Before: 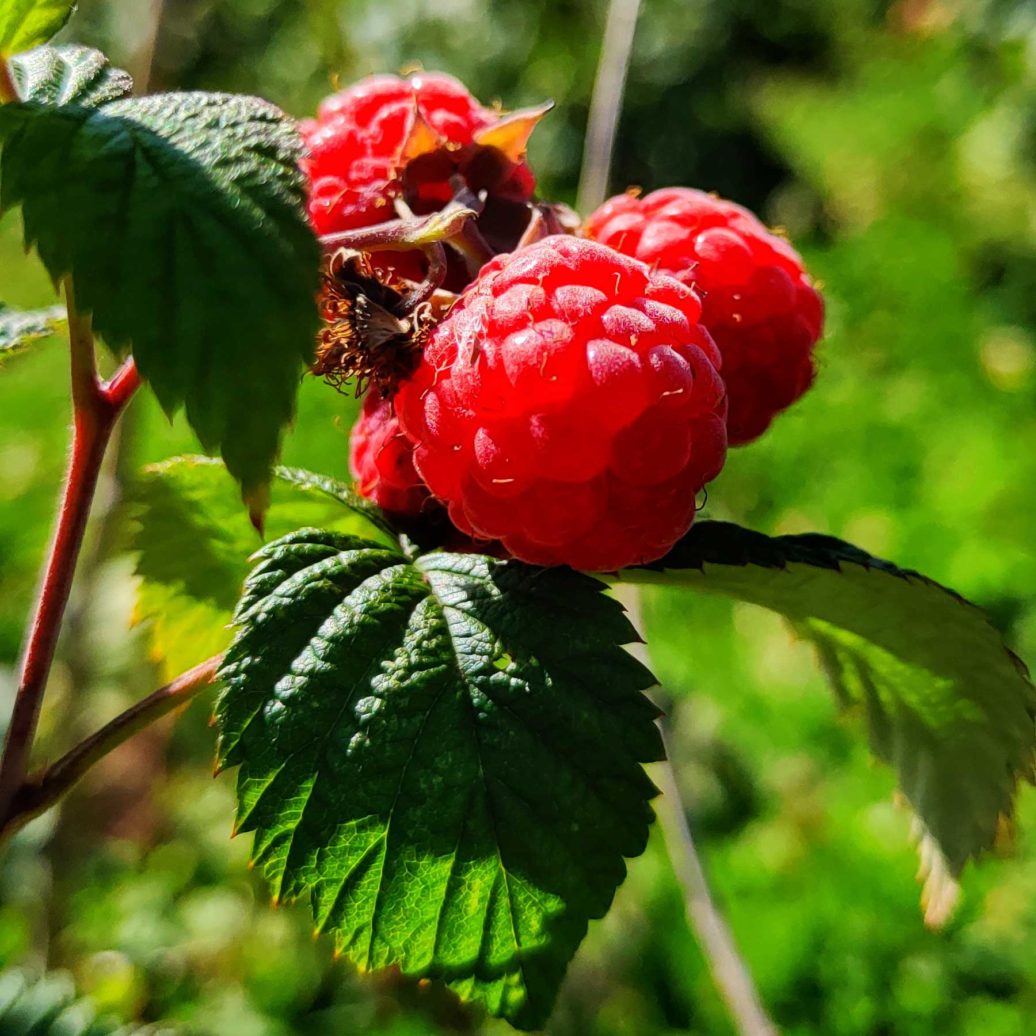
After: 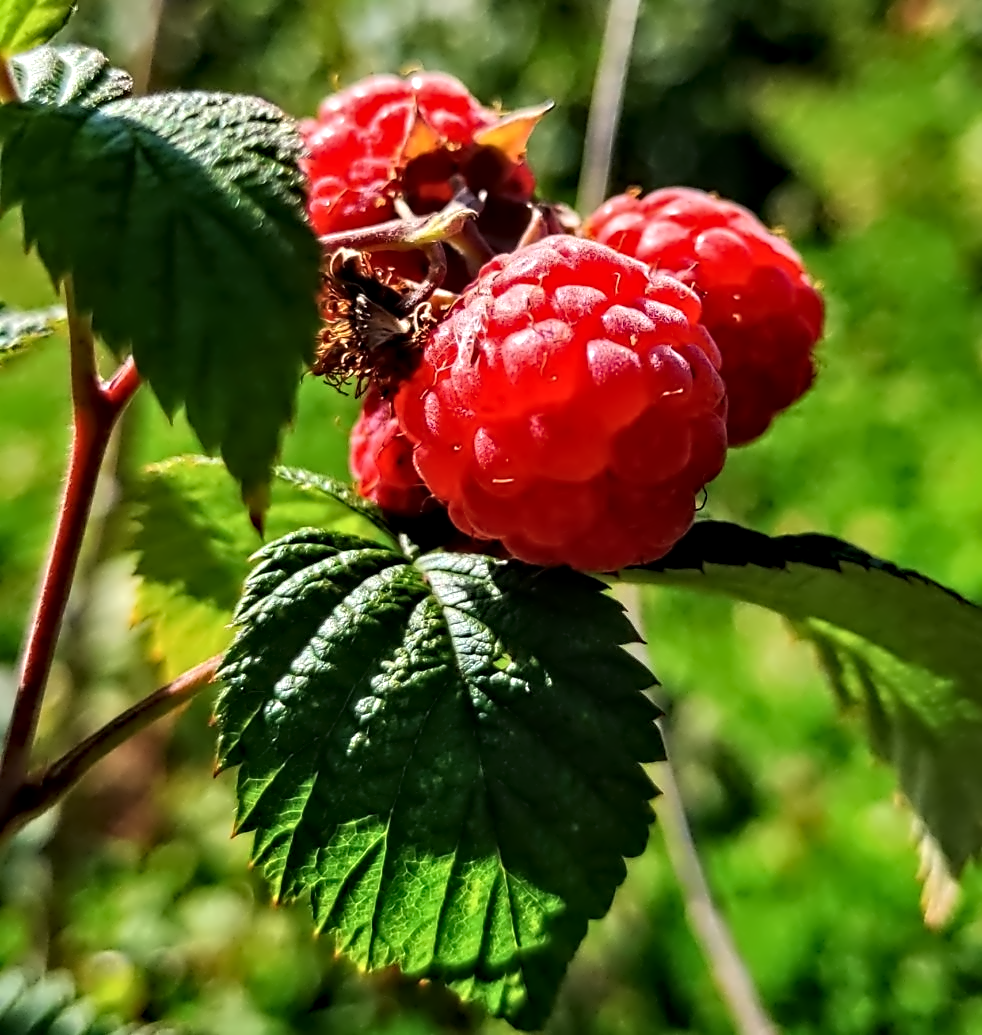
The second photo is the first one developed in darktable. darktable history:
crop and rotate: right 5.167%
contrast equalizer: octaves 7, y [[0.5, 0.542, 0.583, 0.625, 0.667, 0.708], [0.5 ×6], [0.5 ×6], [0, 0.033, 0.067, 0.1, 0.133, 0.167], [0, 0.05, 0.1, 0.15, 0.2, 0.25]]
